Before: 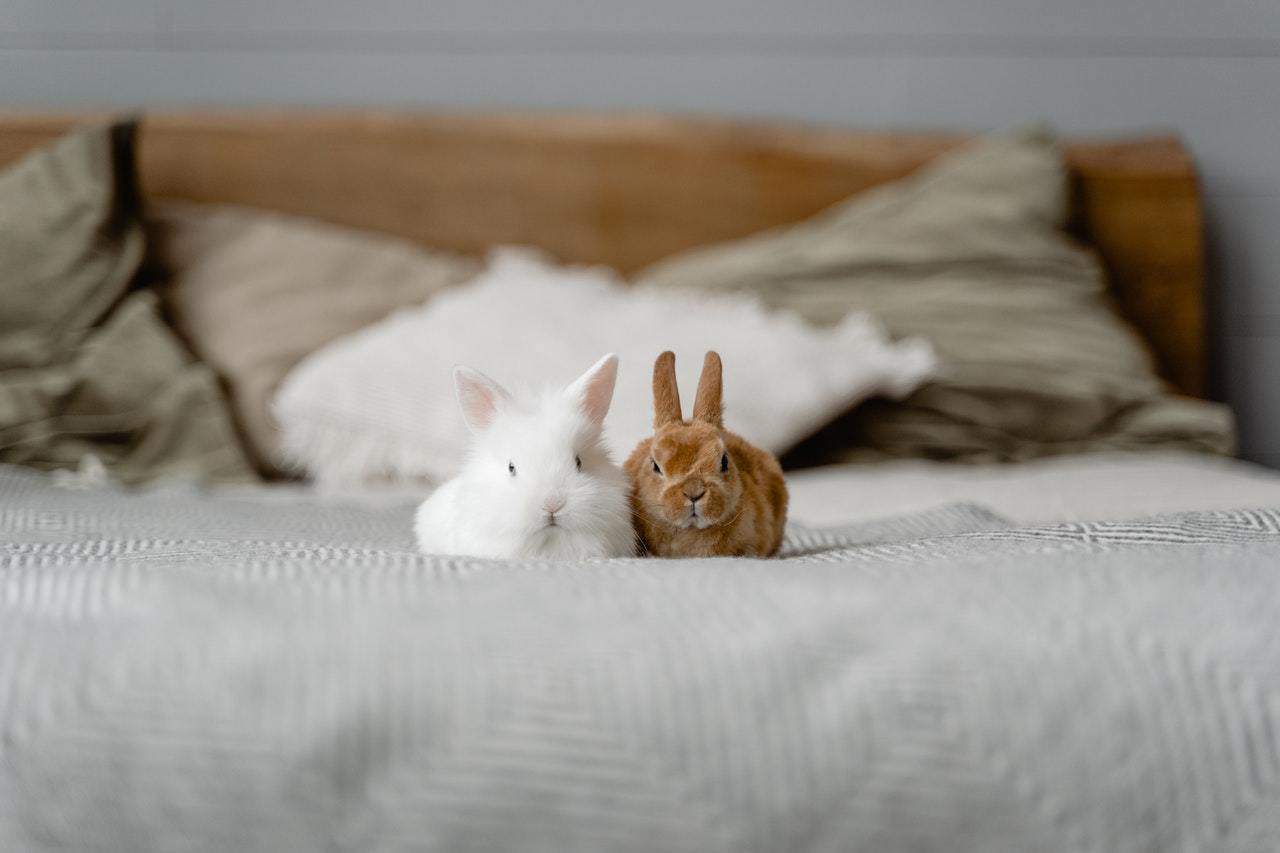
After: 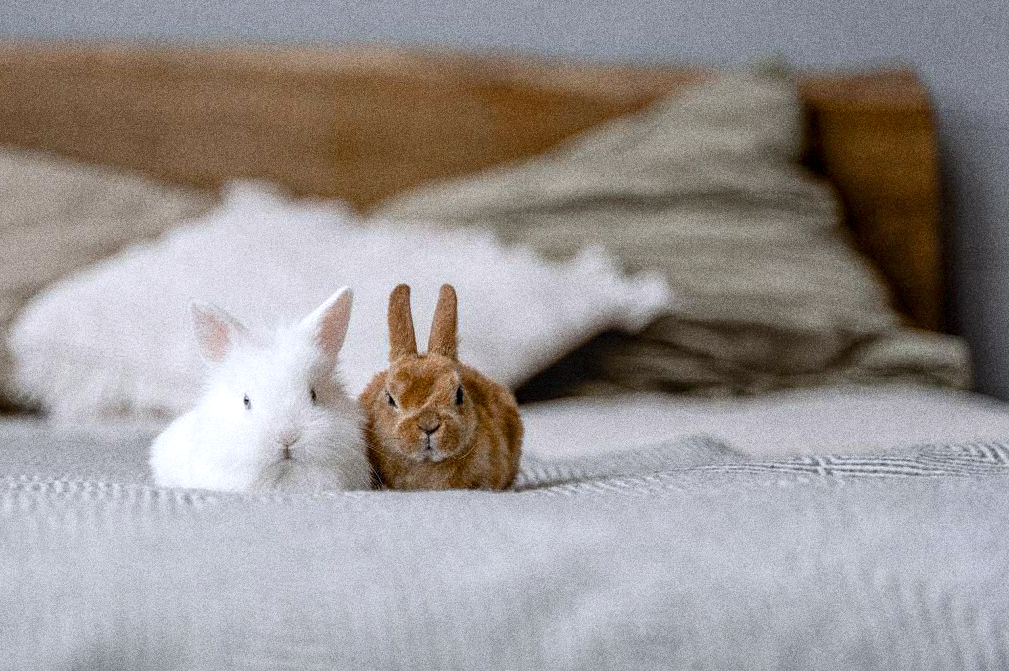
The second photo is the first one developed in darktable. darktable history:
exposure: black level correction -0.001, exposure 0.08 EV, compensate highlight preservation false
tone curve: curves: ch0 [(0, 0) (0.003, 0.003) (0.011, 0.011) (0.025, 0.025) (0.044, 0.044) (0.069, 0.069) (0.1, 0.099) (0.136, 0.135) (0.177, 0.176) (0.224, 0.223) (0.277, 0.275) (0.335, 0.333) (0.399, 0.396) (0.468, 0.465) (0.543, 0.541) (0.623, 0.622) (0.709, 0.708) (0.801, 0.8) (0.898, 0.897) (1, 1)], preserve colors none
grain: coarseness 14.49 ISO, strength 48.04%, mid-tones bias 35%
crop and rotate: left 20.74%, top 7.912%, right 0.375%, bottom 13.378%
sharpen: radius 2.883, amount 0.868, threshold 47.523
local contrast: on, module defaults
white balance: red 0.984, blue 1.059
